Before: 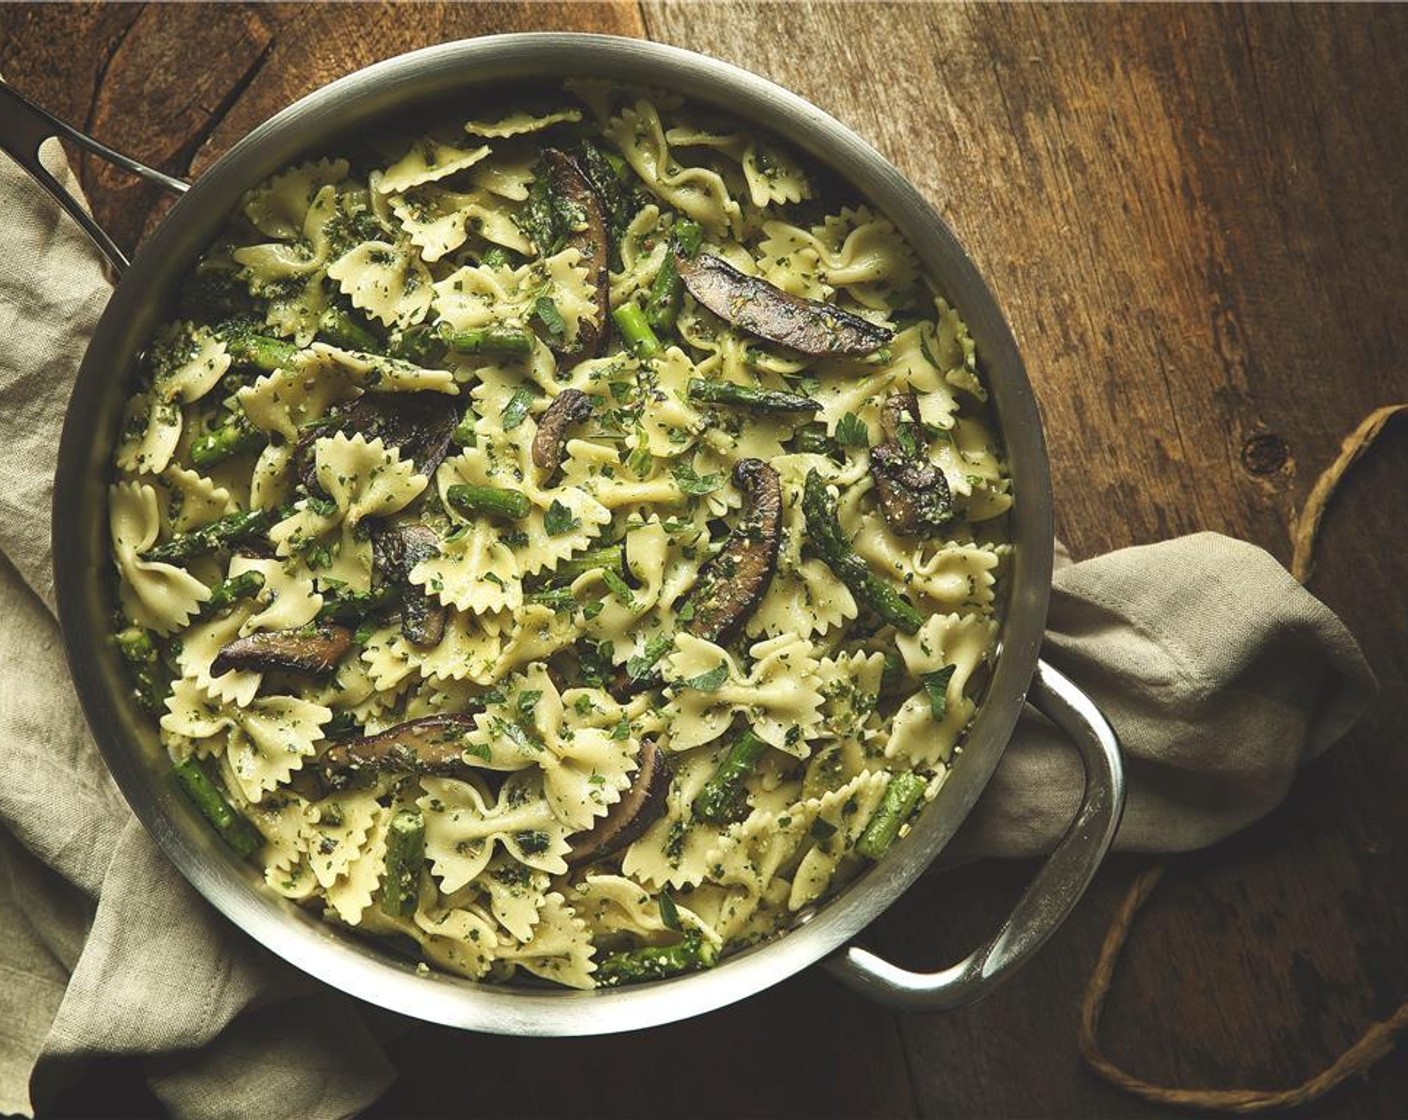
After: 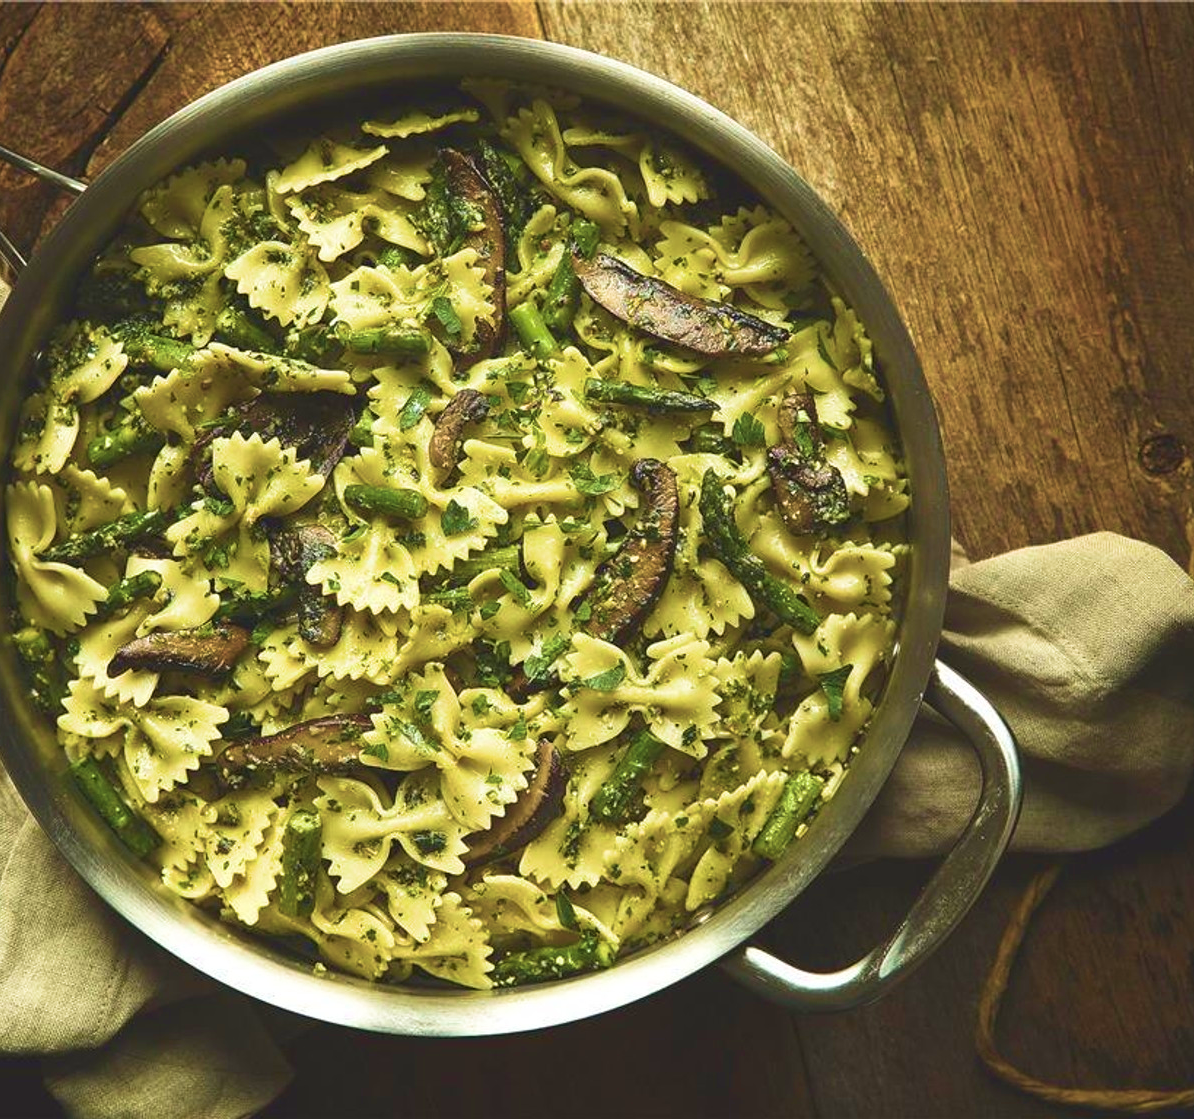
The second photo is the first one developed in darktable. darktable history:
crop: left 7.343%, right 7.815%
velvia: strength 74.16%
